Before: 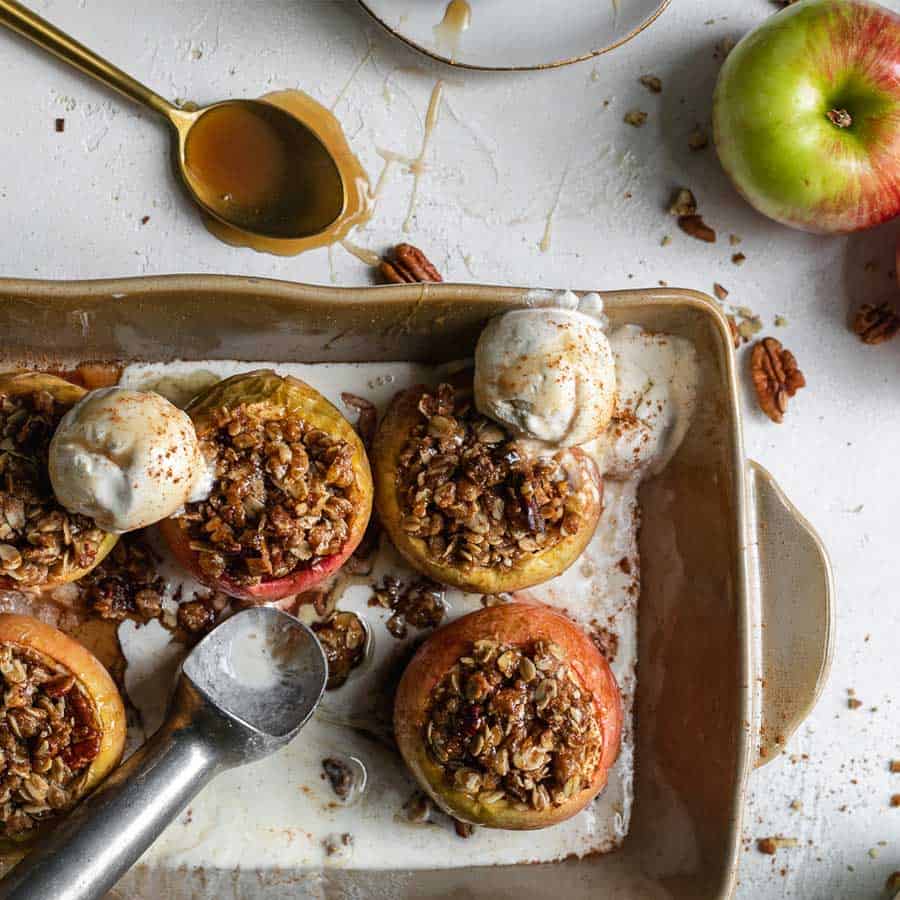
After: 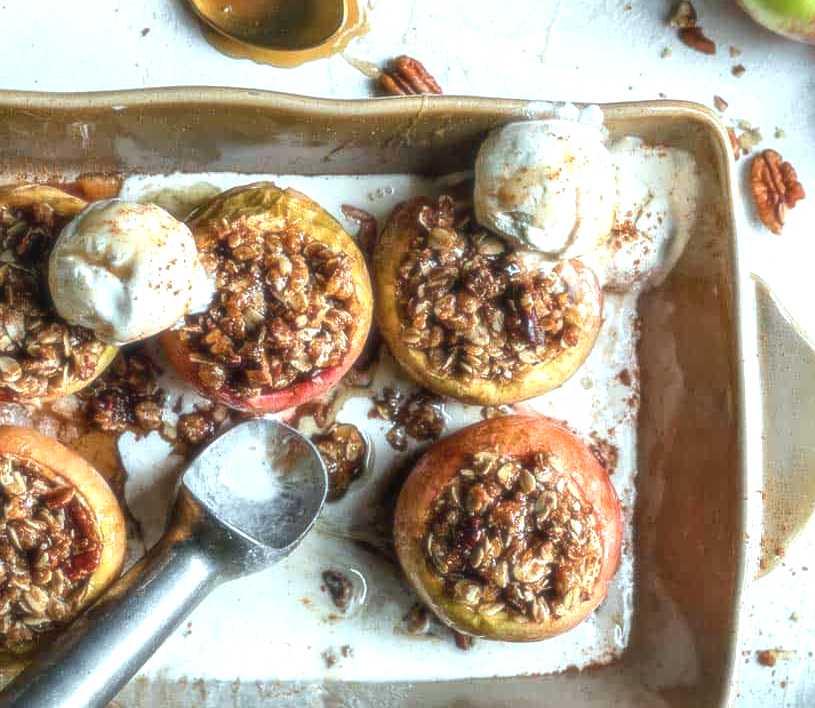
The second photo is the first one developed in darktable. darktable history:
color correction: highlights a* -10.04, highlights b* -10.37
color balance: input saturation 99%
crop: top 20.916%, right 9.437%, bottom 0.316%
local contrast: detail 117%
exposure: black level correction 0.001, exposure 0.955 EV, compensate exposure bias true, compensate highlight preservation false
soften: size 19.52%, mix 20.32%
